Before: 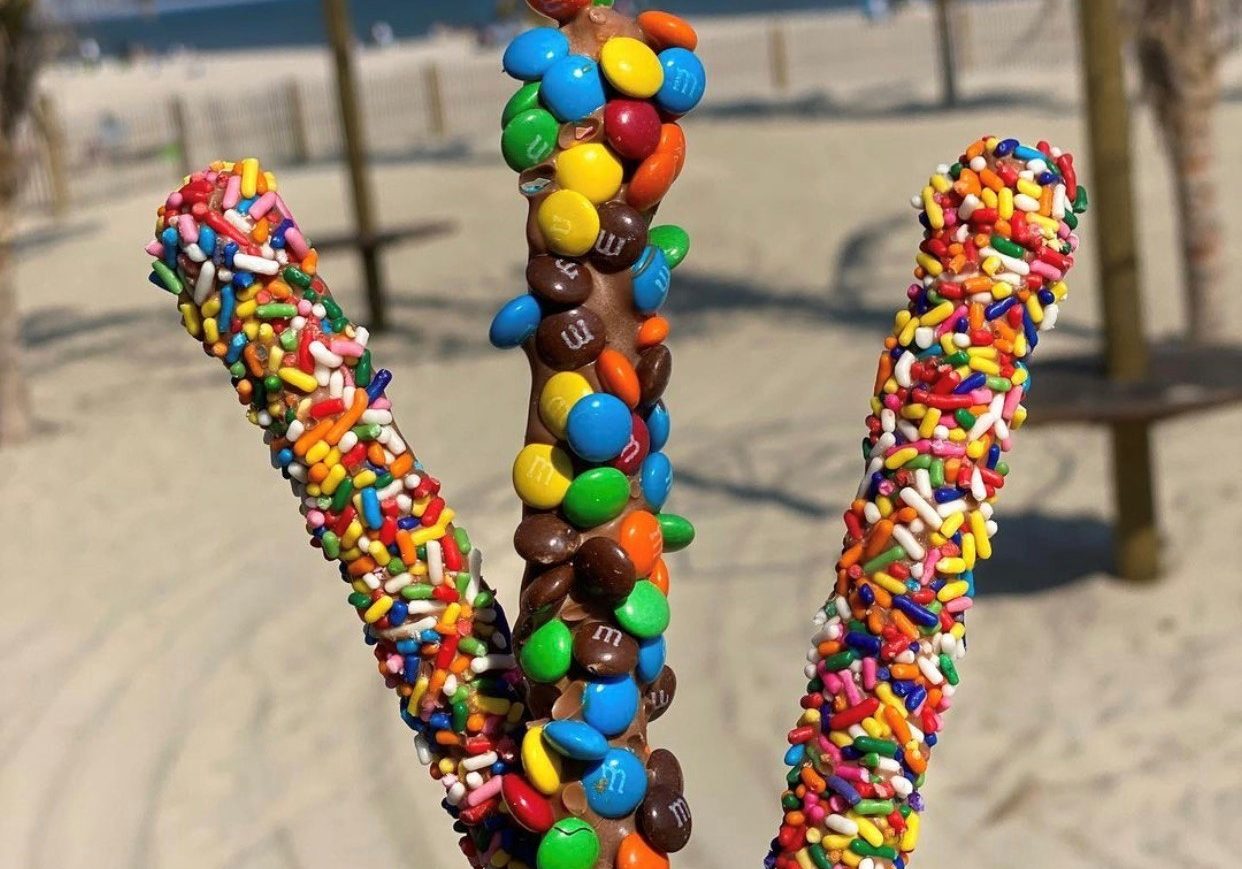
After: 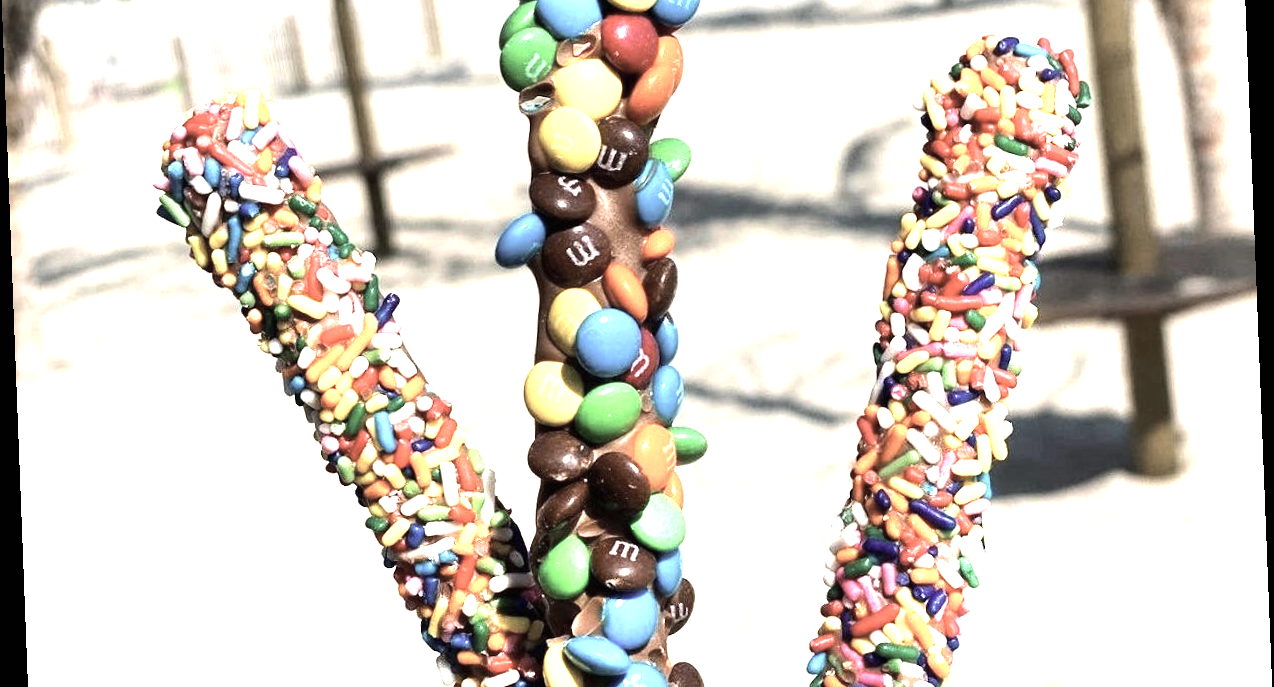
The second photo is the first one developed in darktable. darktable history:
exposure: black level correction 0, exposure 1.2 EV, compensate highlight preservation false
crop and rotate: top 12.5%, bottom 12.5%
color correction: saturation 0.57
rotate and perspective: rotation -2.22°, lens shift (horizontal) -0.022, automatic cropping off
tone equalizer: -8 EV -0.75 EV, -7 EV -0.7 EV, -6 EV -0.6 EV, -5 EV -0.4 EV, -3 EV 0.4 EV, -2 EV 0.6 EV, -1 EV 0.7 EV, +0 EV 0.75 EV, edges refinement/feathering 500, mask exposure compensation -1.57 EV, preserve details no
